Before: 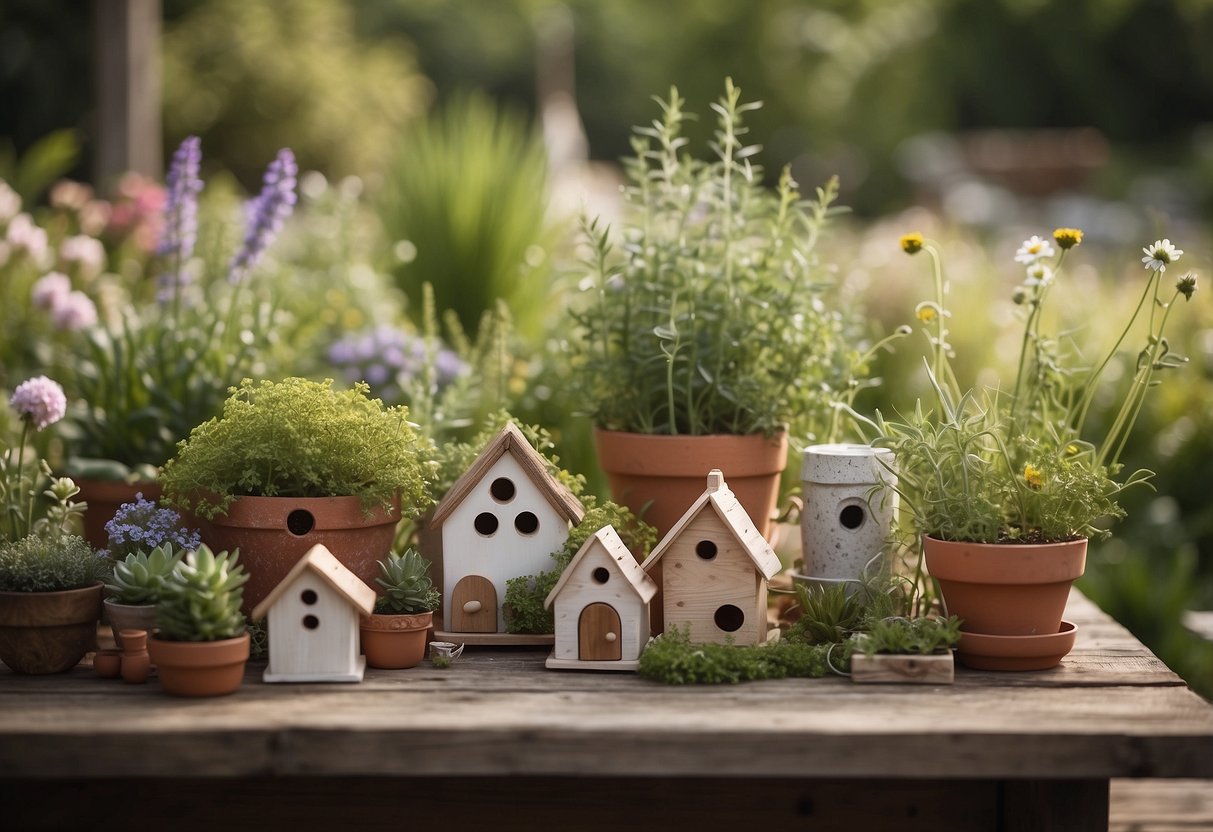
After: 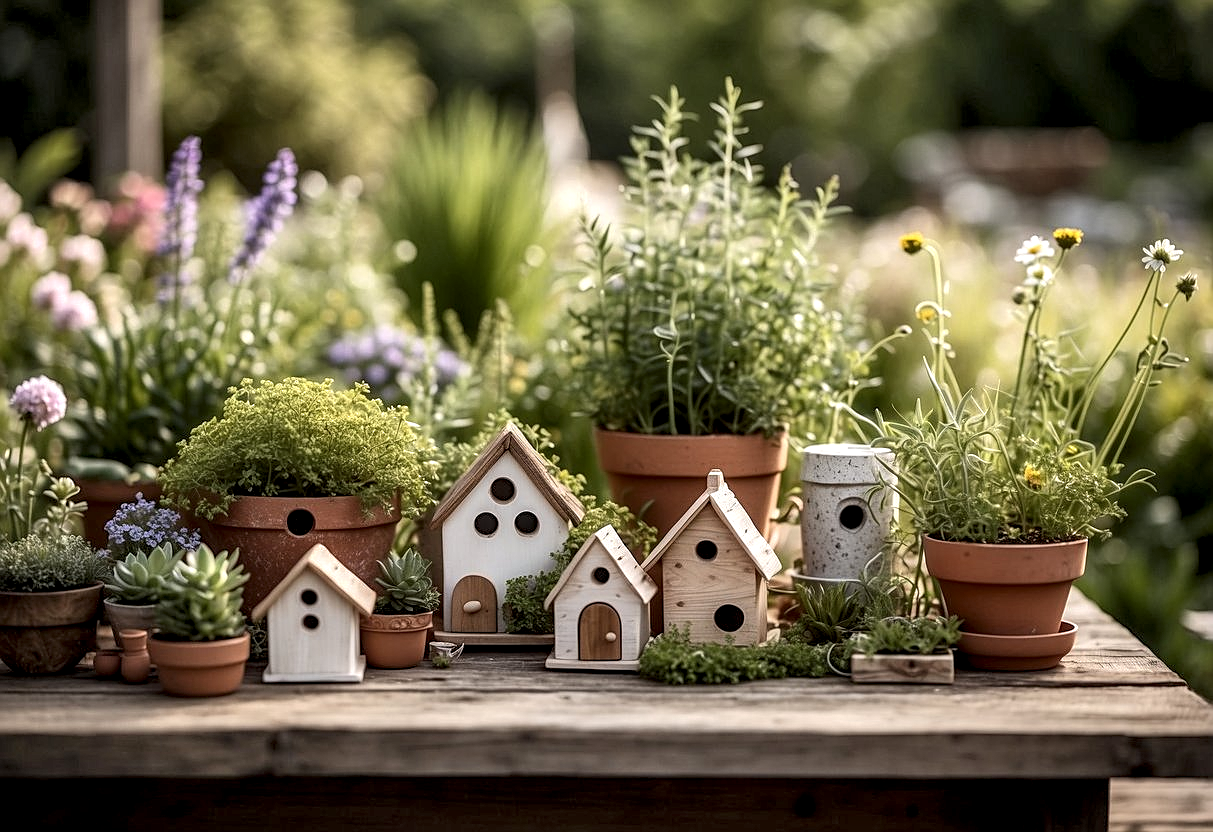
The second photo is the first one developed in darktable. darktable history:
sharpen: on, module defaults
base curve: preserve colors none
shadows and highlights: shadows 39.84, highlights -59.98, highlights color adjustment 49.11%
local contrast: highlights 19%, detail 188%
